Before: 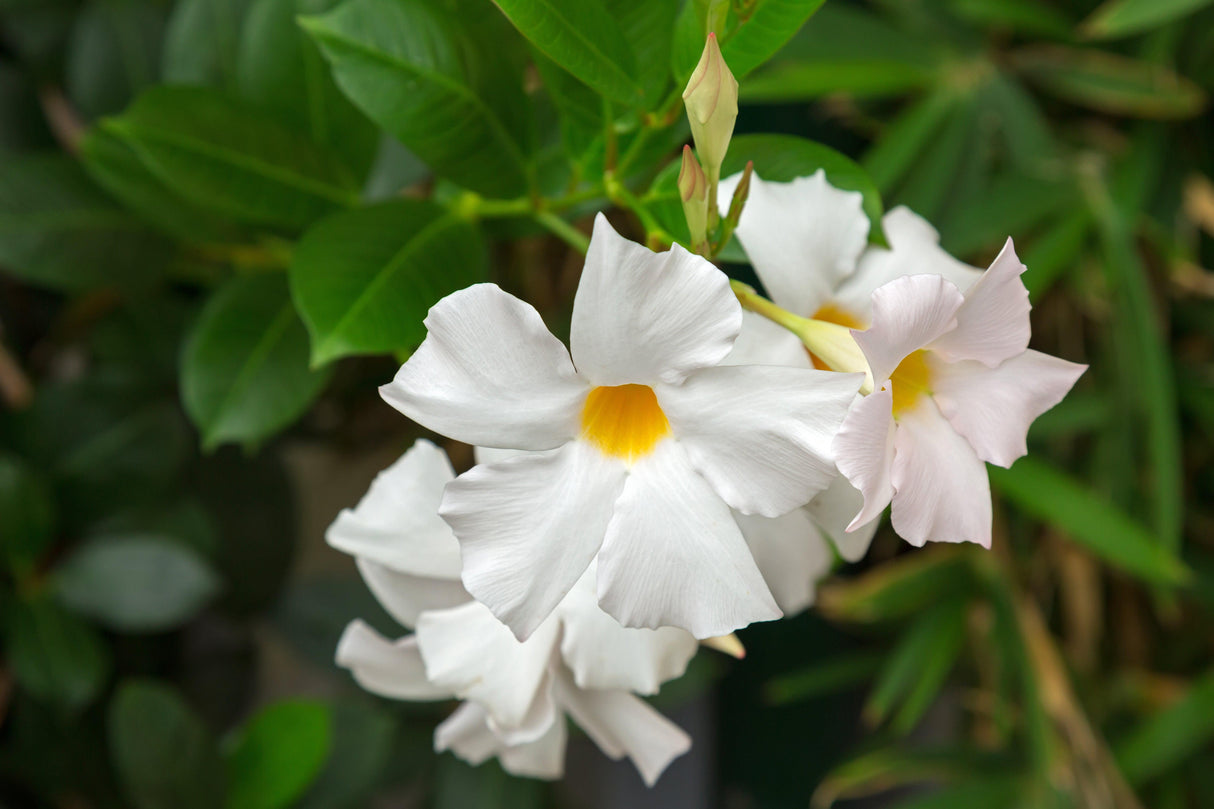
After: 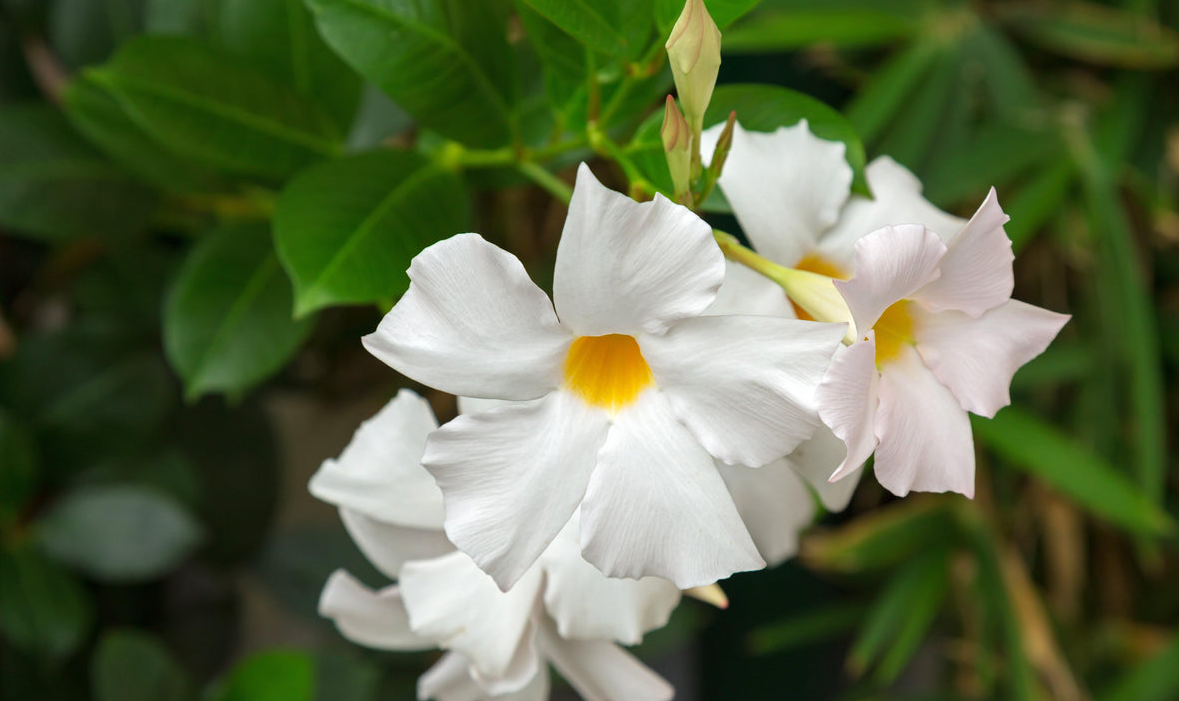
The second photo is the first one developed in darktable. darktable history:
crop: left 1.425%, top 6.191%, right 1.451%, bottom 7.036%
